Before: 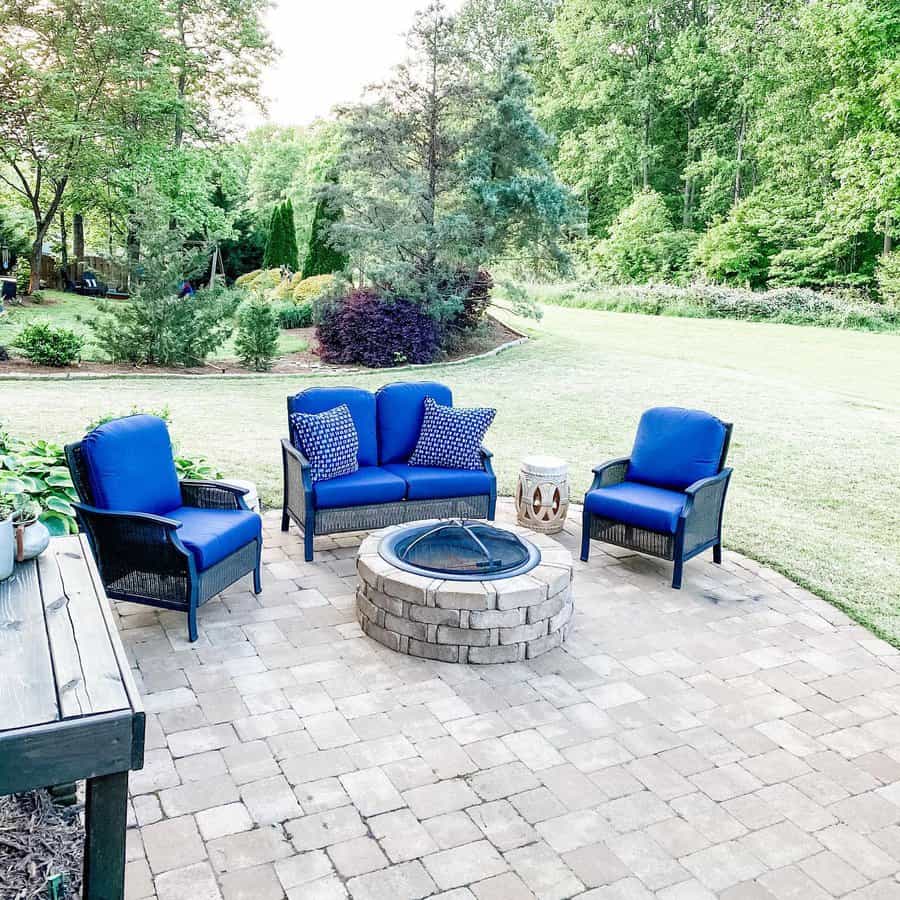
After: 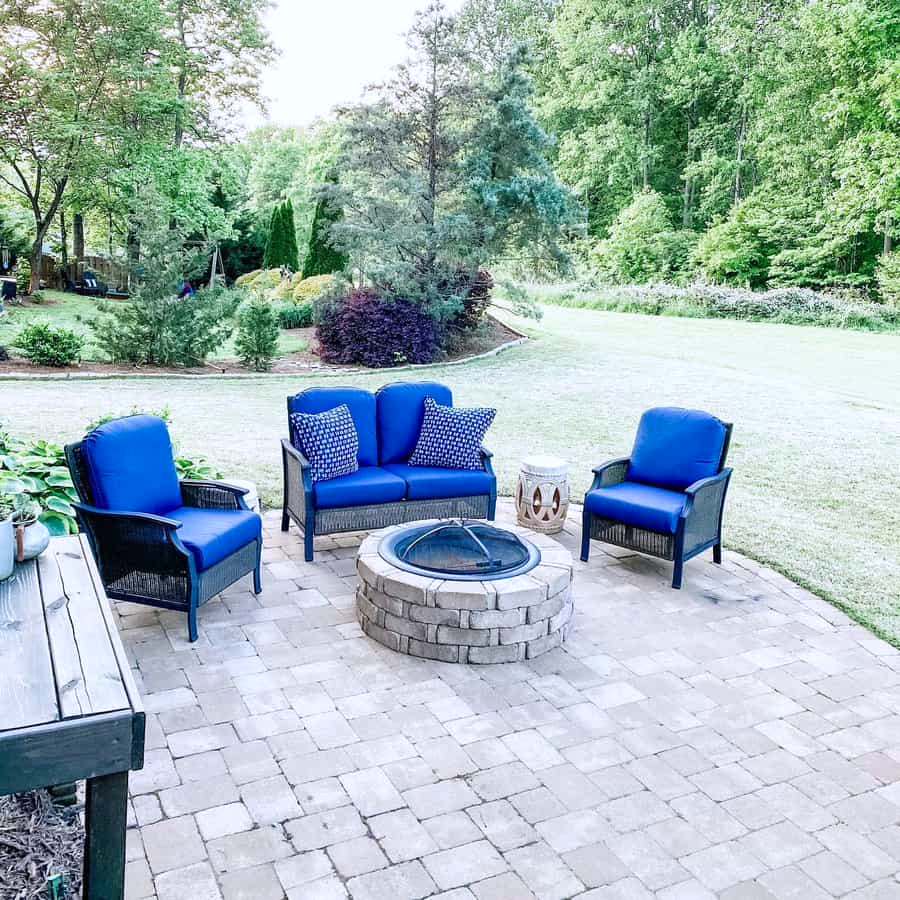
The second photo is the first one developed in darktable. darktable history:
color calibration: gray › normalize channels true, illuminant as shot in camera, x 0.358, y 0.373, temperature 4628.91 K, gamut compression 0.009
